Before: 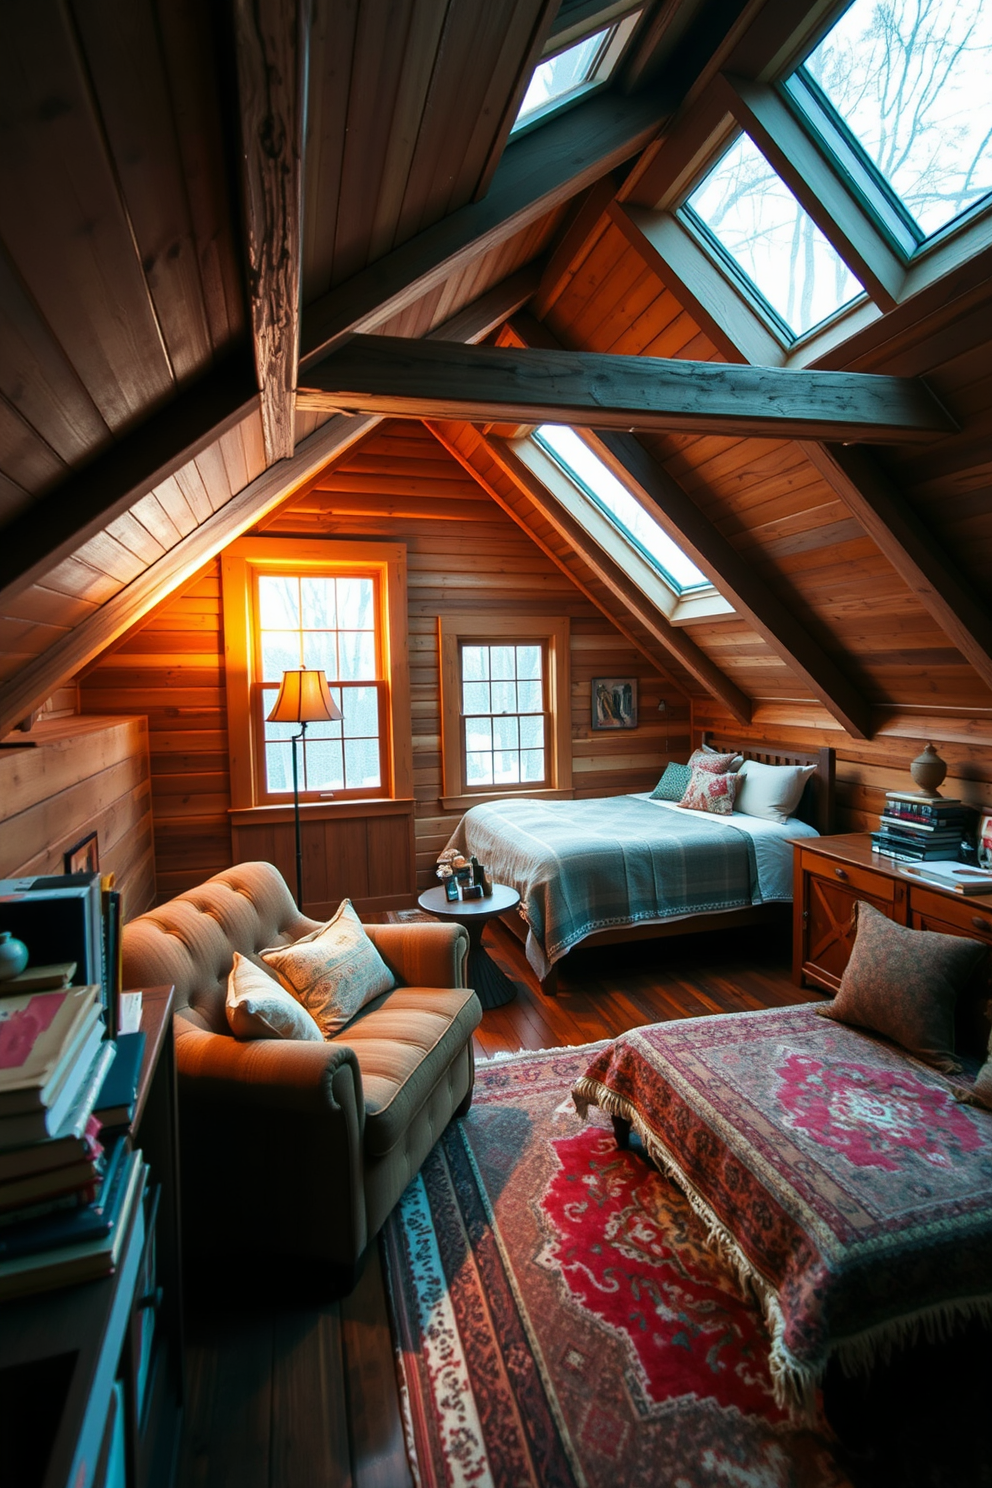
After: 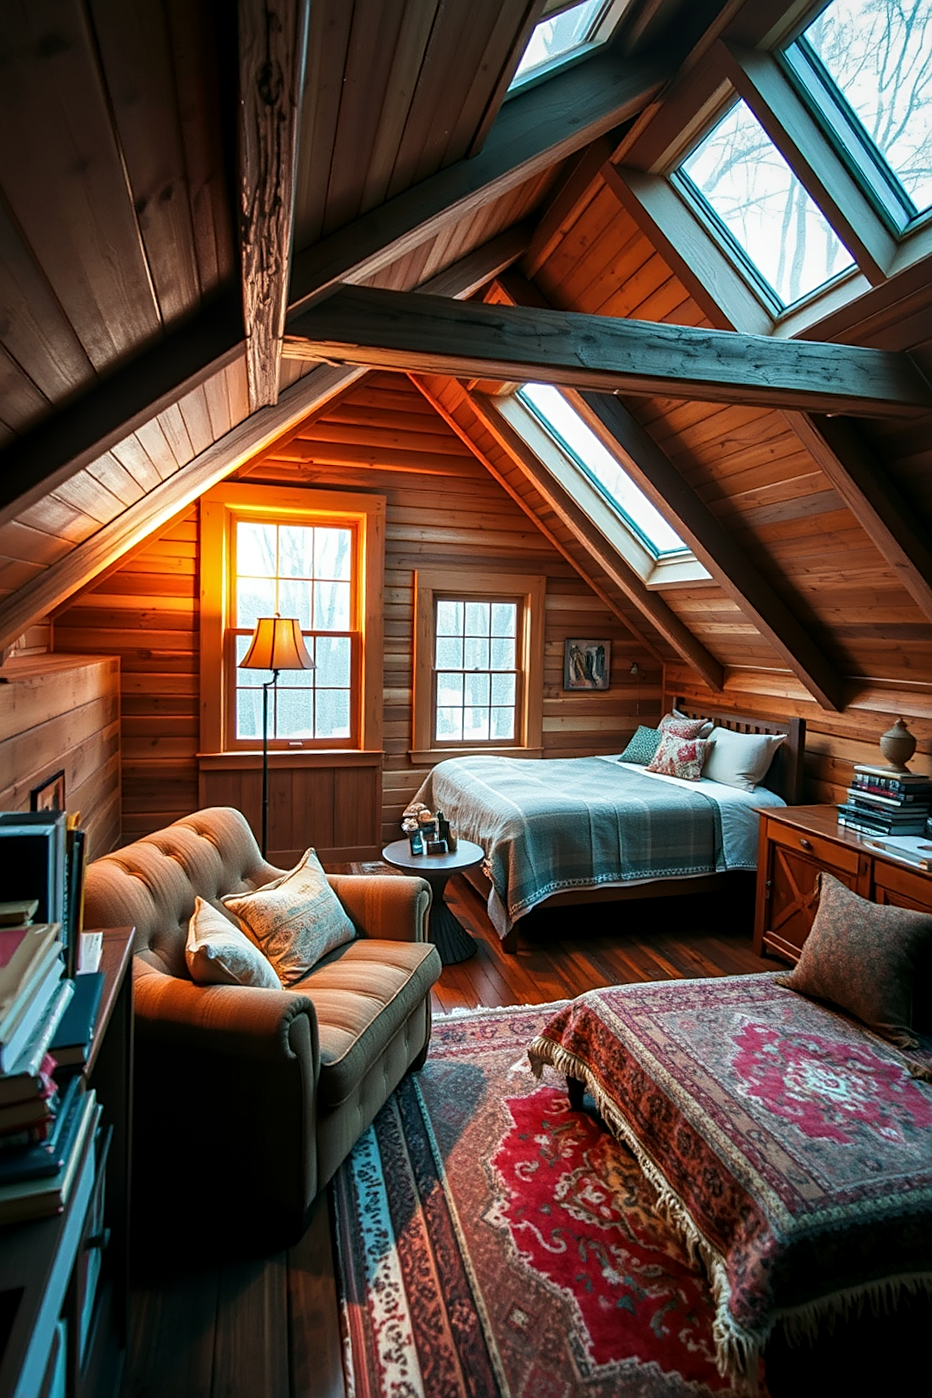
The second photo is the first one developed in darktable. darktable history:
crop and rotate: angle -2.48°
sharpen: on, module defaults
local contrast: on, module defaults
